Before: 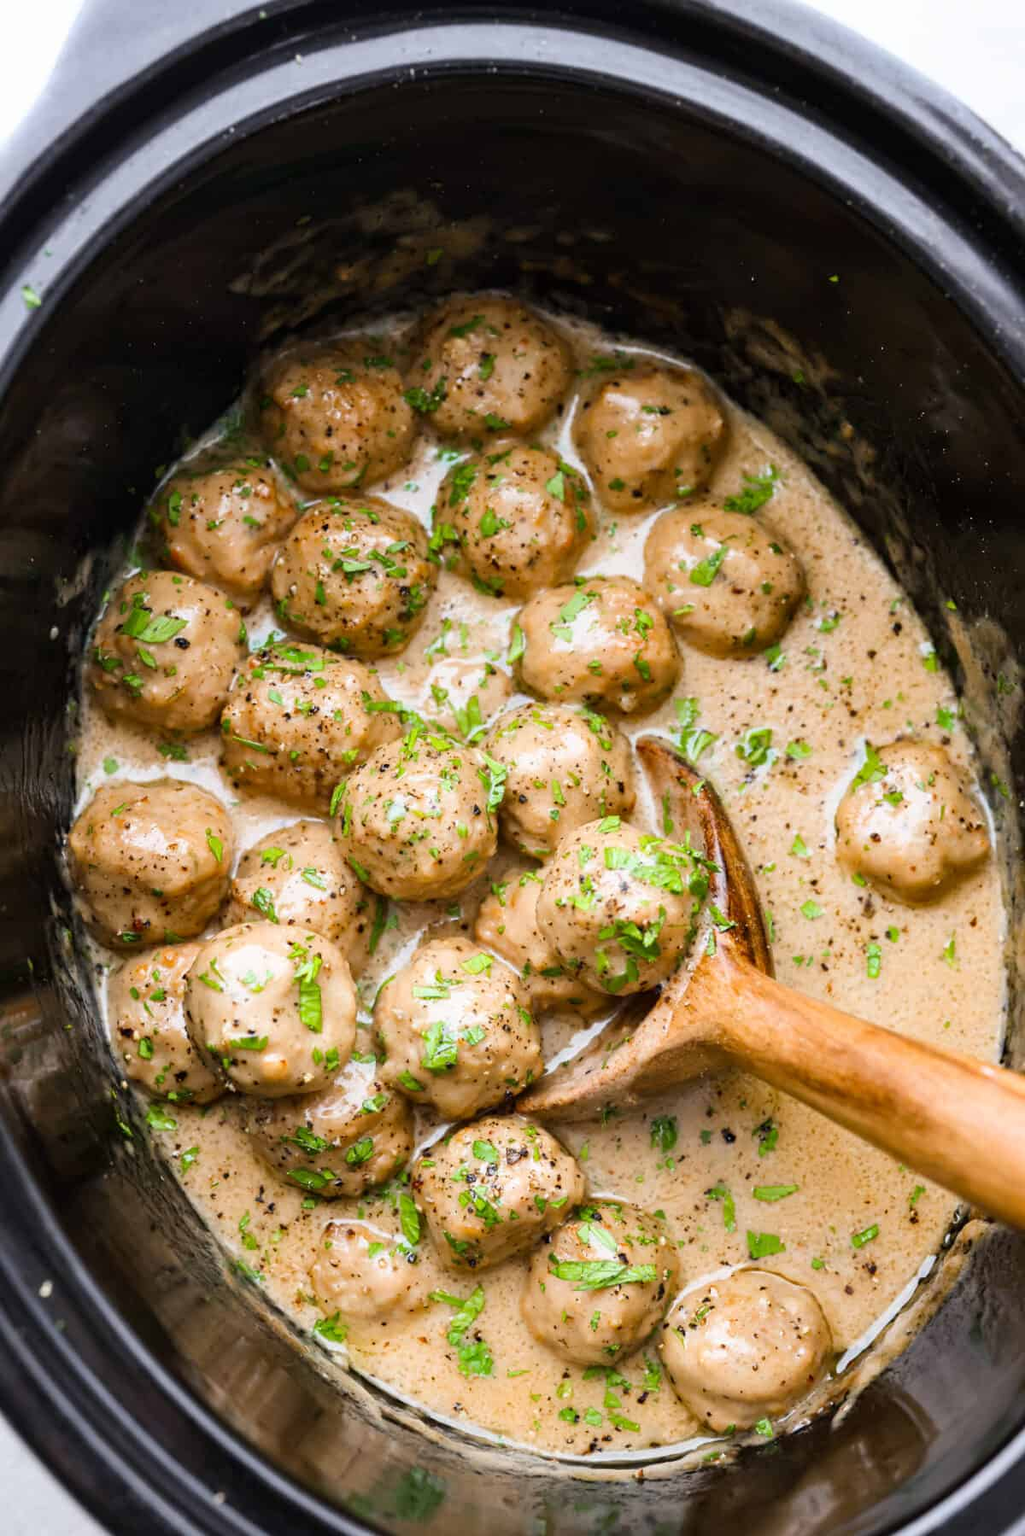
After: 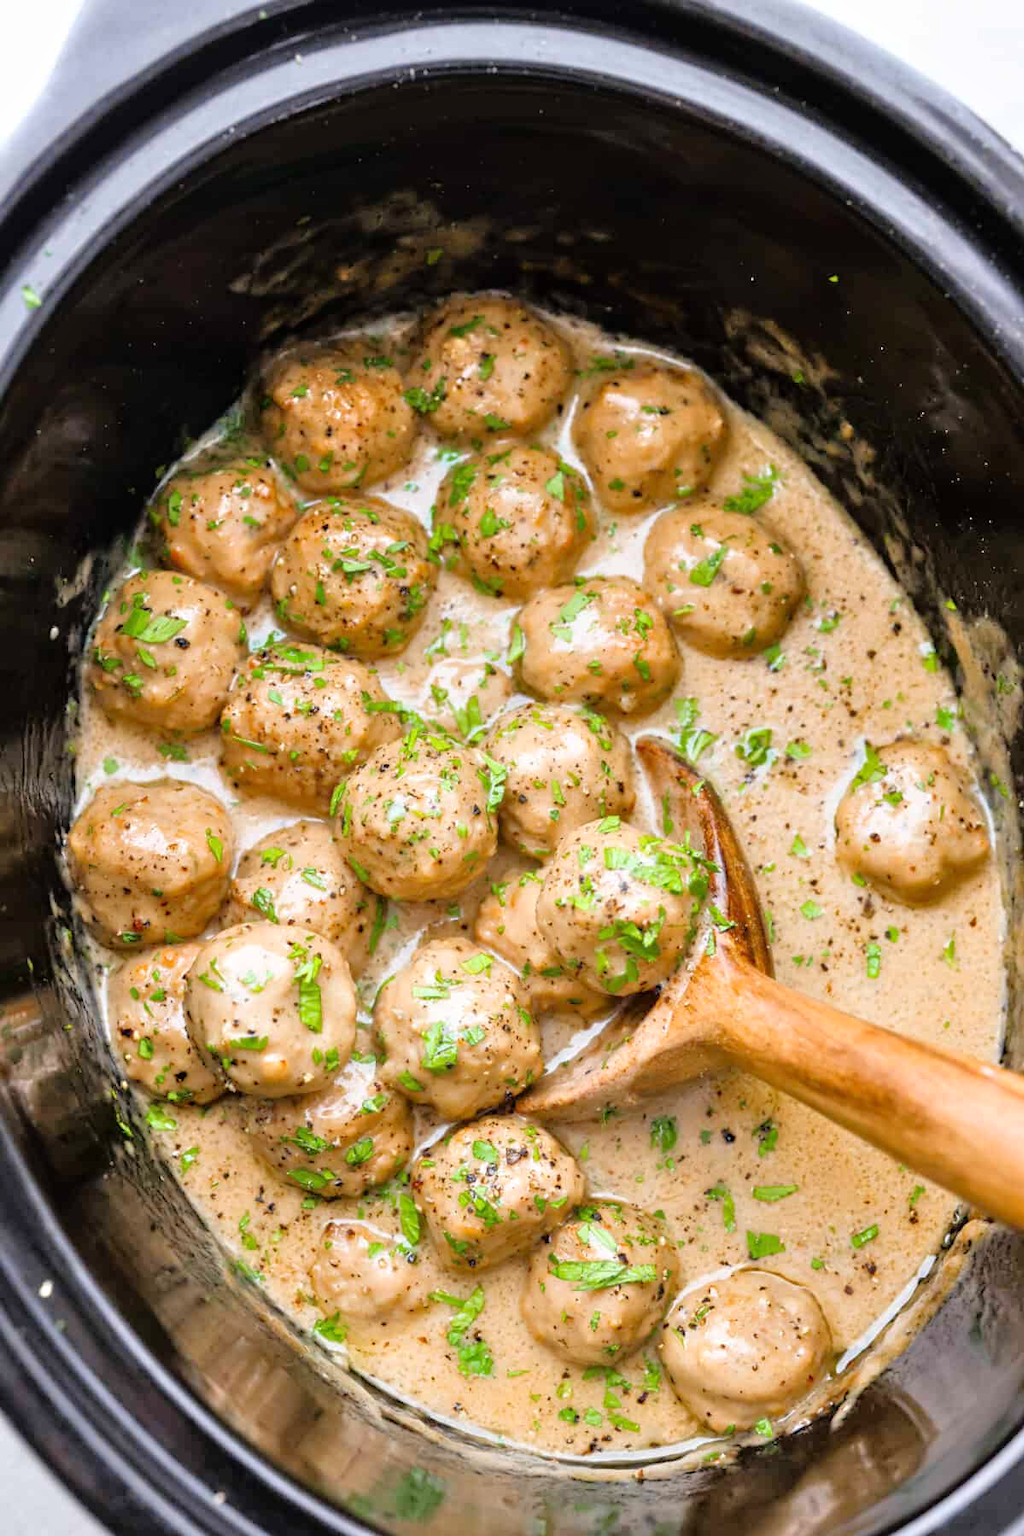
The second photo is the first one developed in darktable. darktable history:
tone equalizer: -7 EV 0.145 EV, -6 EV 0.562 EV, -5 EV 1.15 EV, -4 EV 1.34 EV, -3 EV 1.18 EV, -2 EV 0.6 EV, -1 EV 0.146 EV, mask exposure compensation -0.499 EV
